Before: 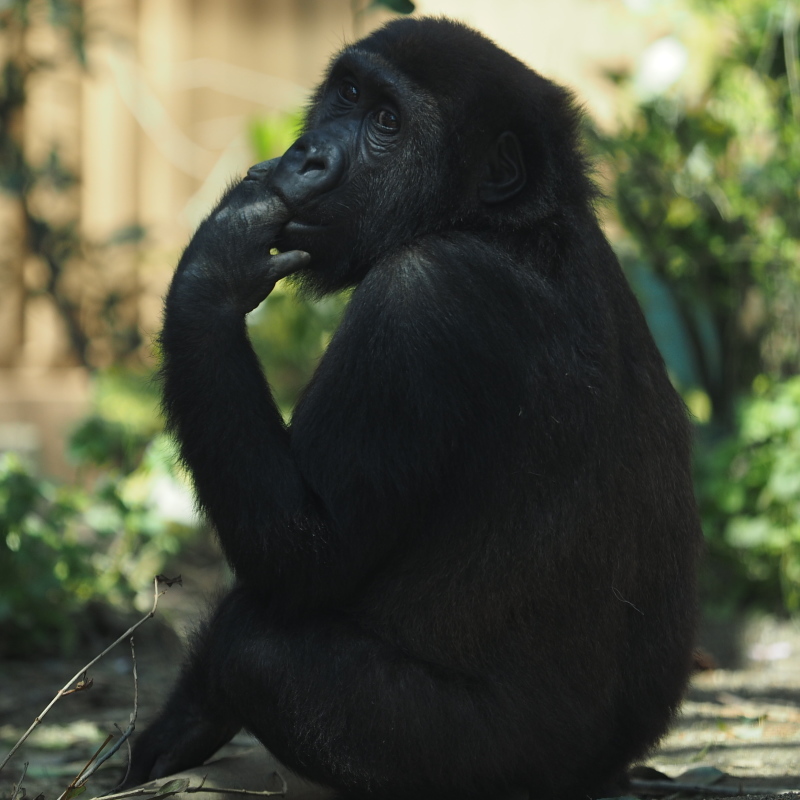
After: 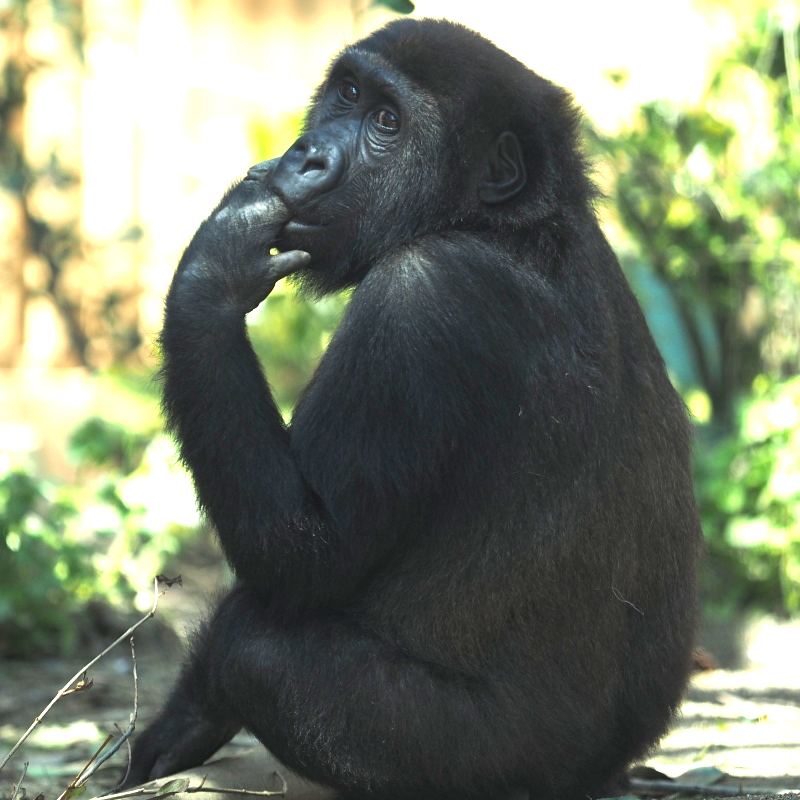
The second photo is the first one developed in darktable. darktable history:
exposure: black level correction 0.001, exposure 1.843 EV, compensate highlight preservation false
